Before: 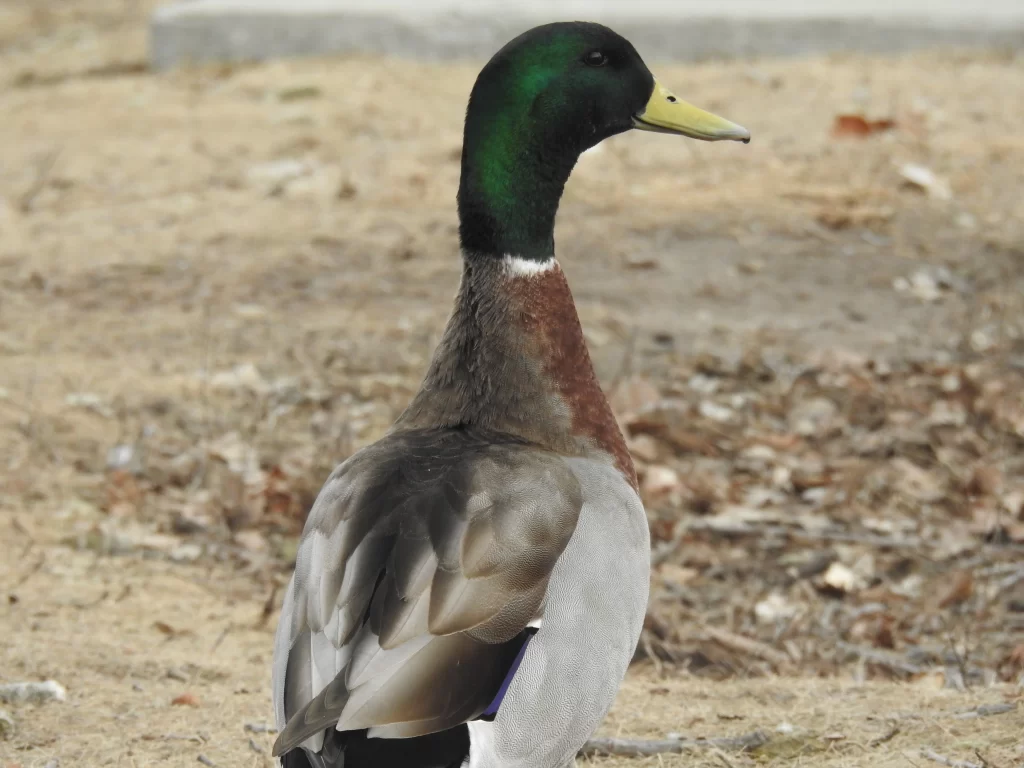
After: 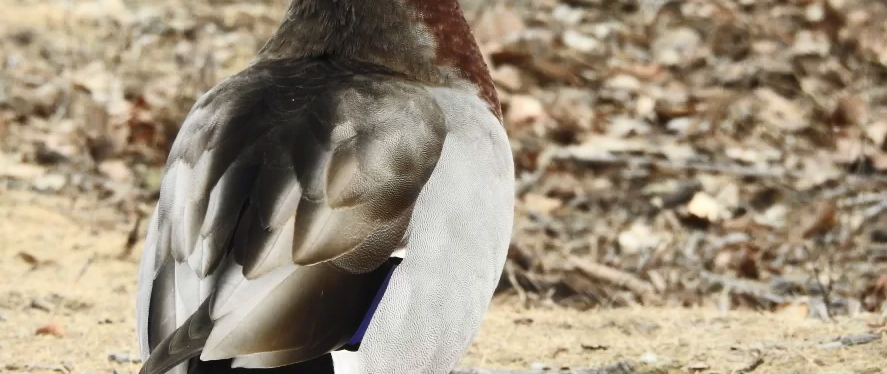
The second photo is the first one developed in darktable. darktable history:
base curve: curves: ch0 [(0, 0) (0.74, 0.67) (1, 1)], preserve colors none
contrast brightness saturation: contrast 0.403, brightness 0.102, saturation 0.207
crop and rotate: left 13.293%, top 48.281%, bottom 2.939%
